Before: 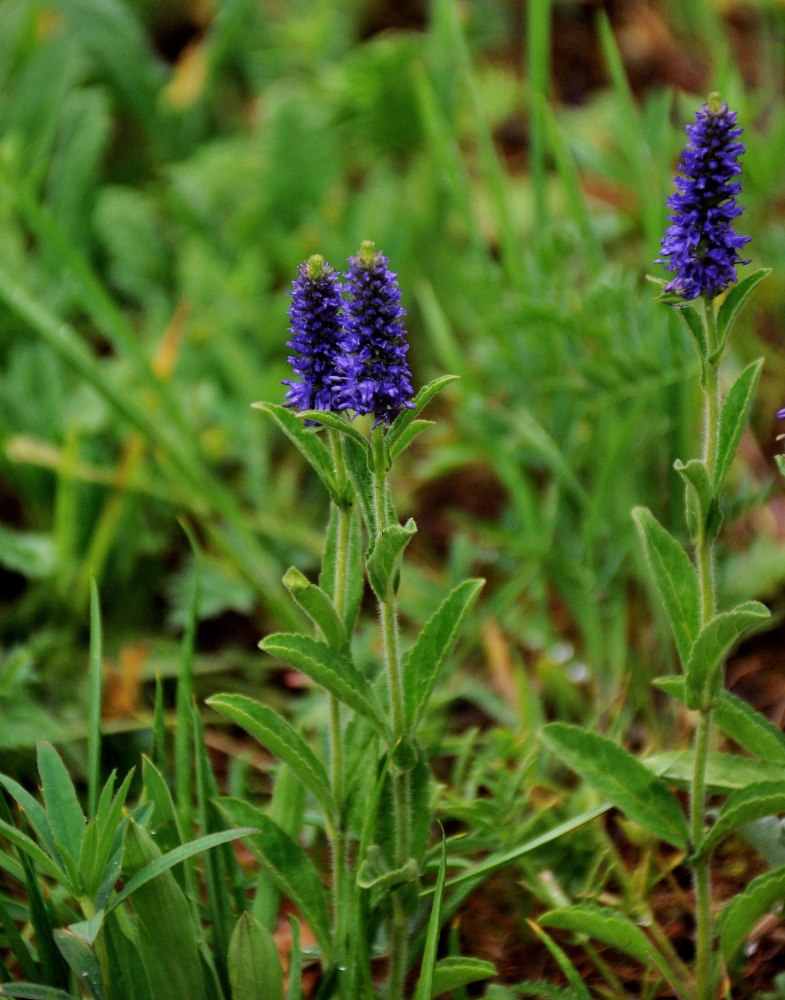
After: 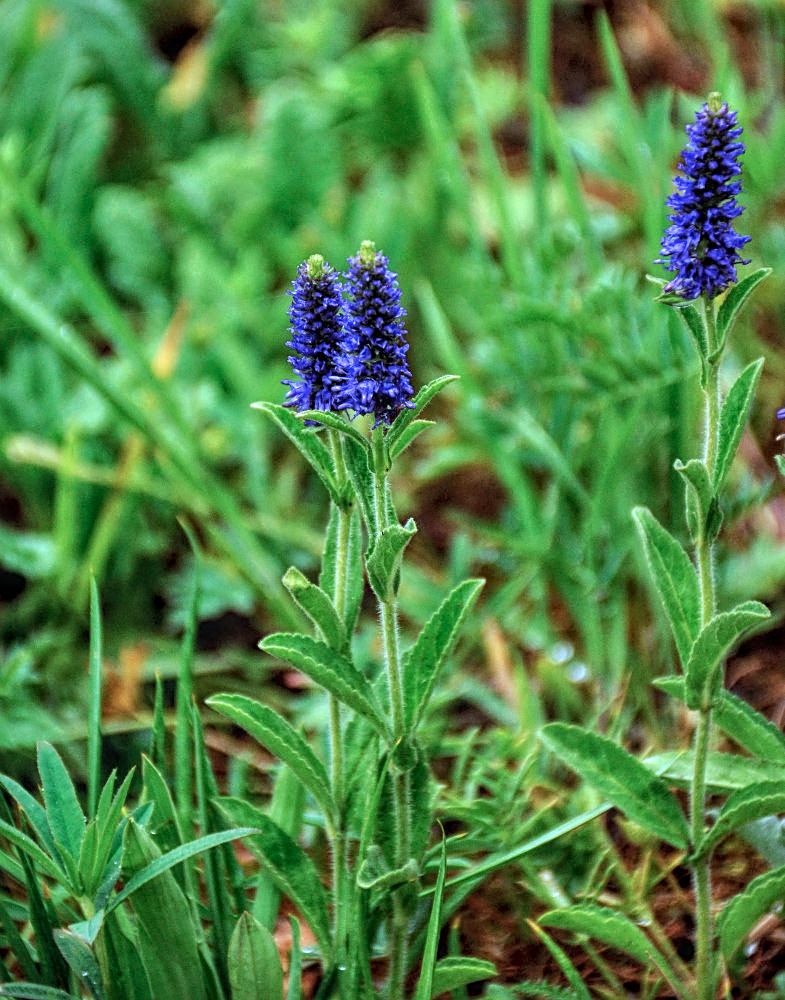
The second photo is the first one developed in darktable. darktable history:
exposure: black level correction 0, exposure 0.695 EV, compensate exposure bias true, compensate highlight preservation false
local contrast: highlights 76%, shadows 55%, detail 177%, midtone range 0.213
color correction: highlights a* -9.63, highlights b* -21
sharpen: on, module defaults
